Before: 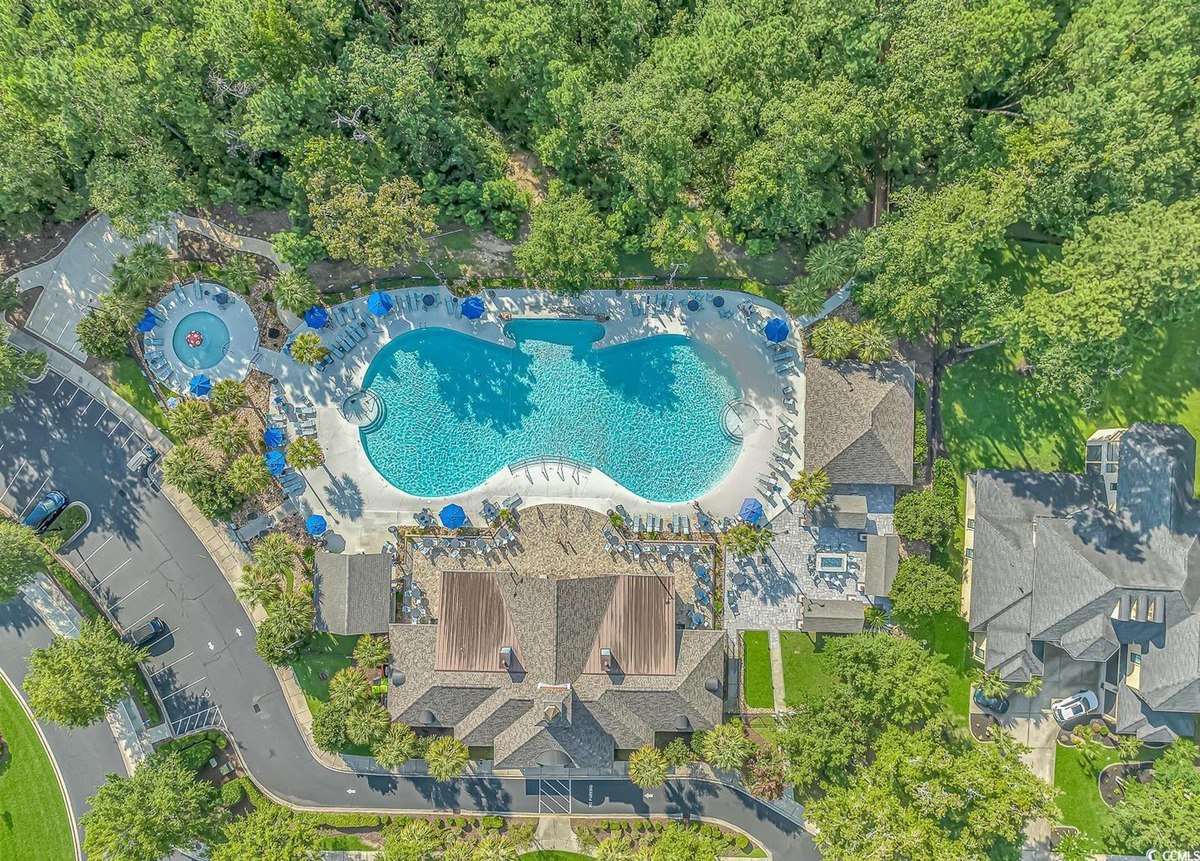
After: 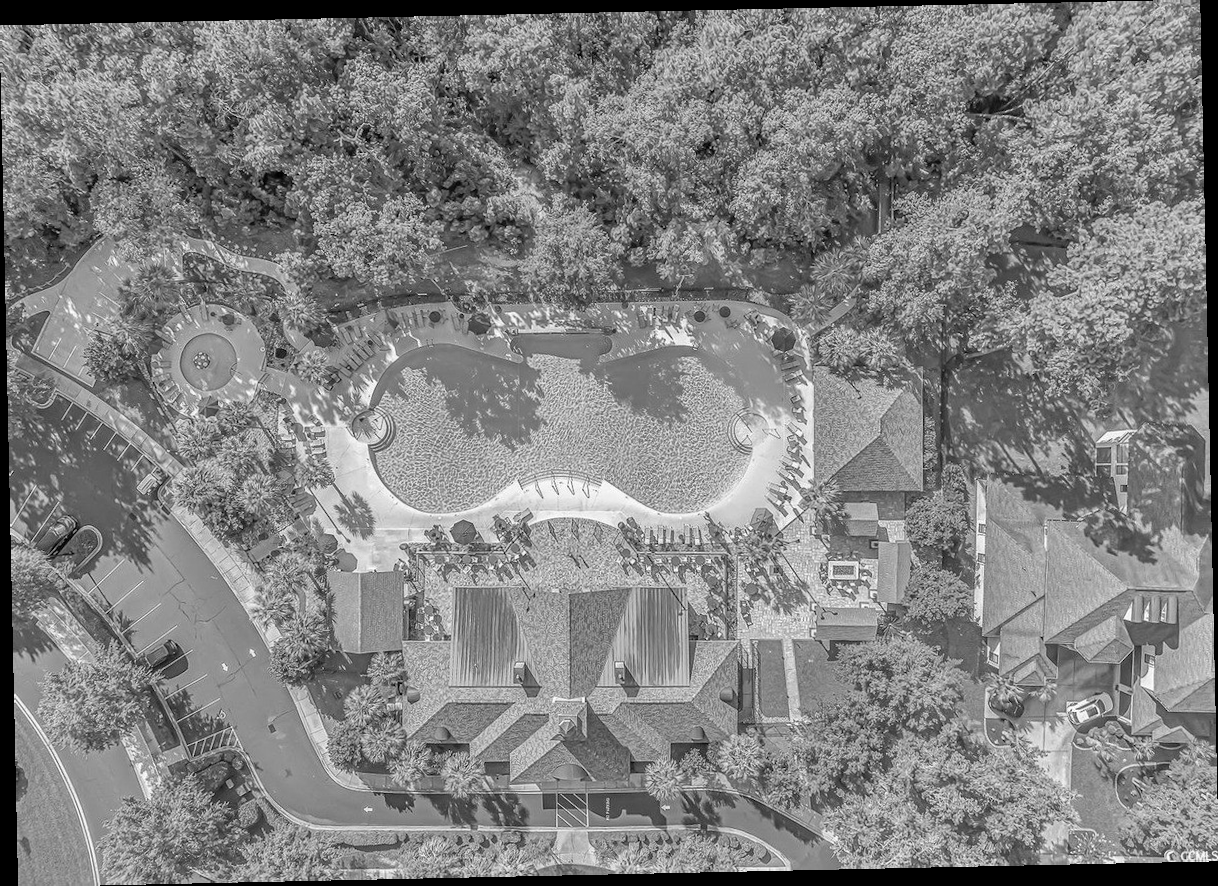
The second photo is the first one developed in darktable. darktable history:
rotate and perspective: rotation -1.24°, automatic cropping off
color zones: curves: ch1 [(0.239, 0.552) (0.75, 0.5)]; ch2 [(0.25, 0.462) (0.749, 0.457)], mix 25.94%
monochrome: on, module defaults
white balance: red 1.08, blue 0.791
